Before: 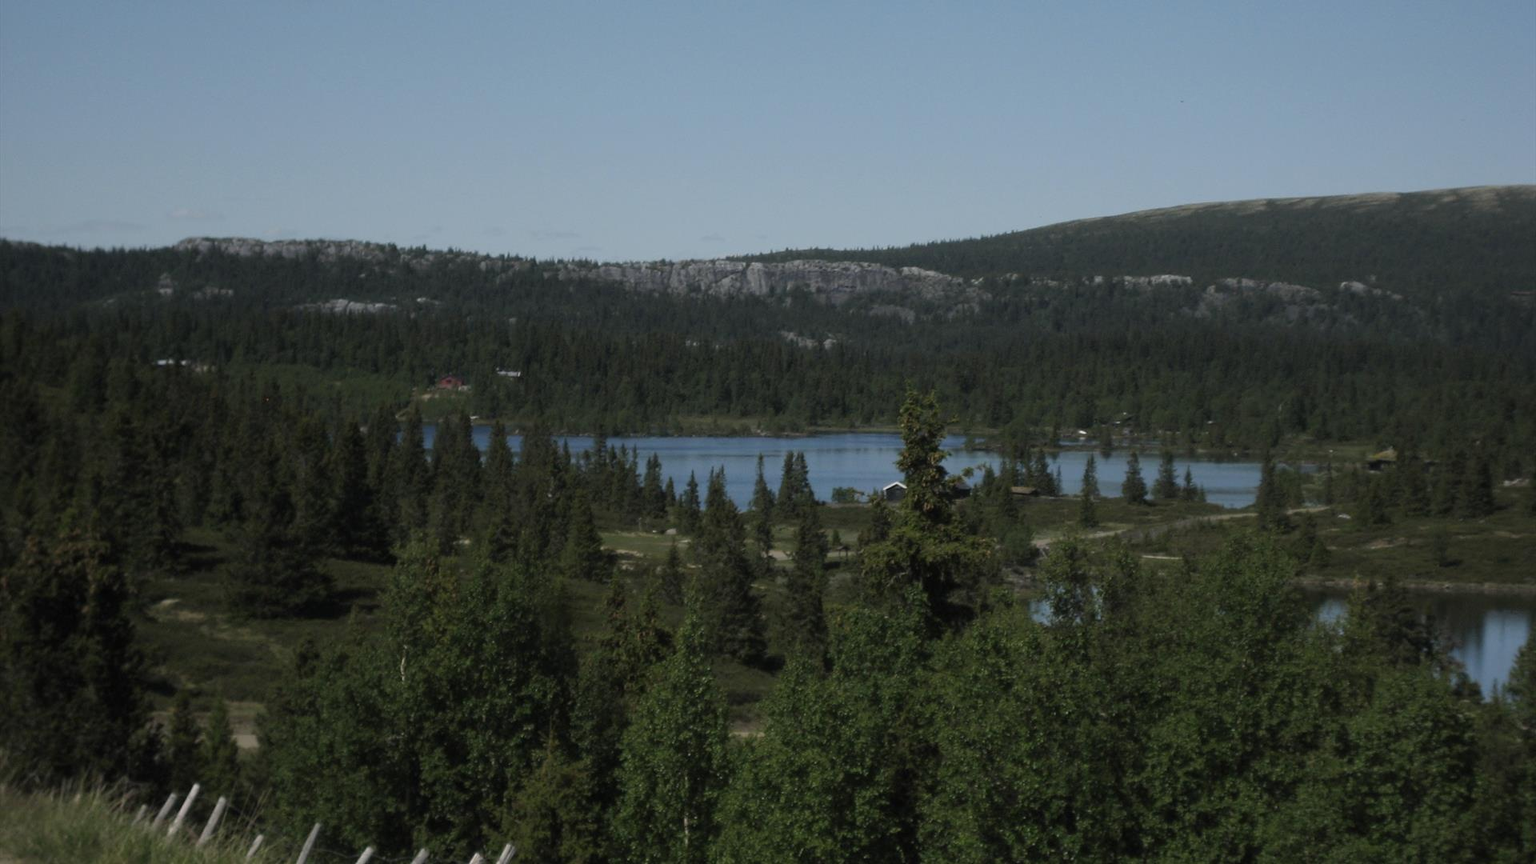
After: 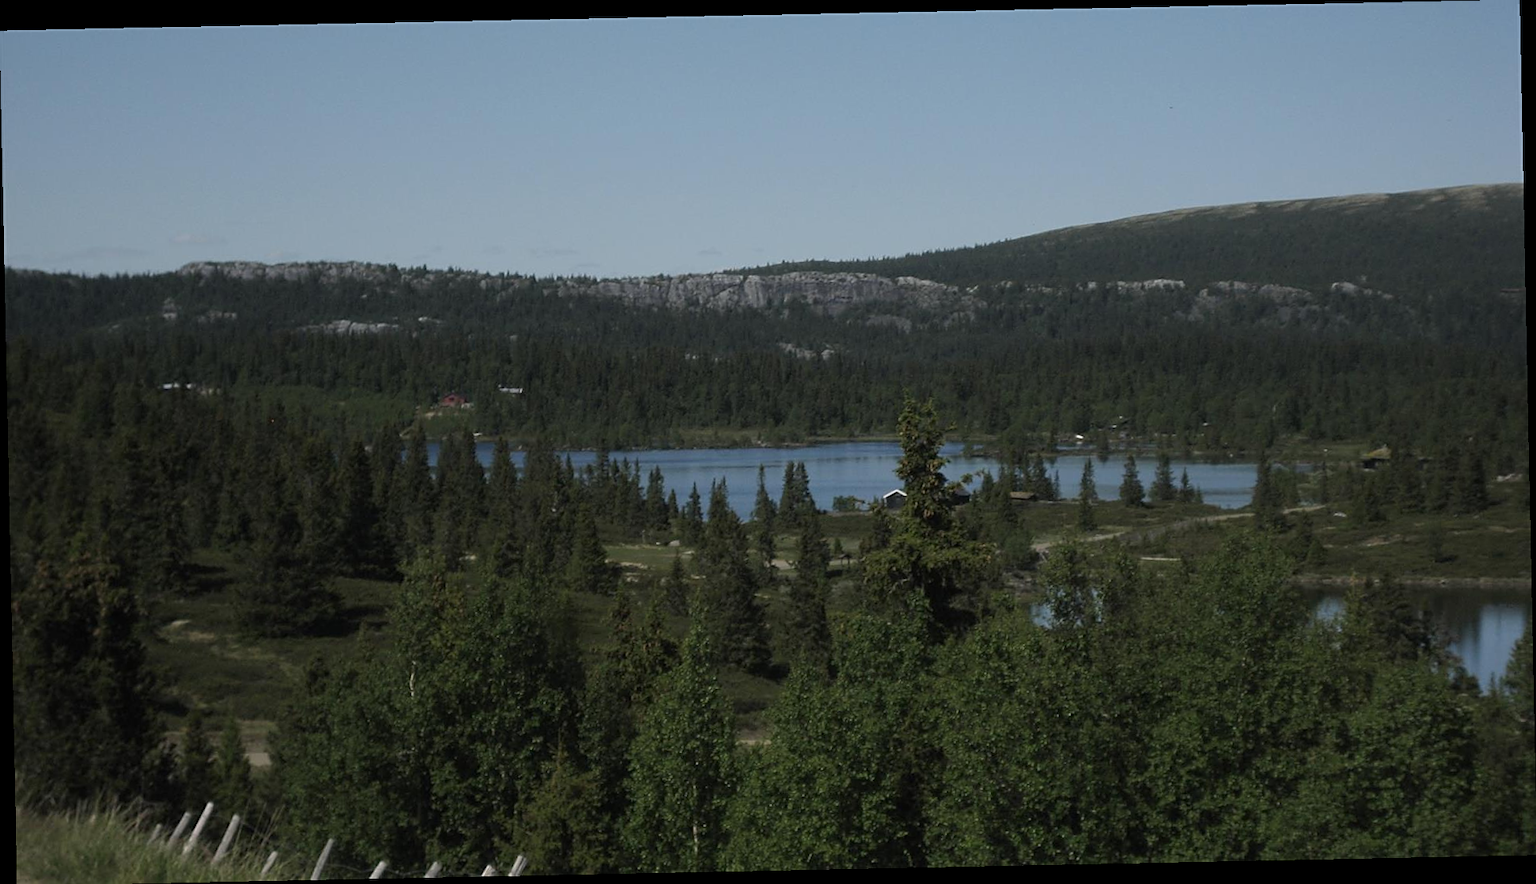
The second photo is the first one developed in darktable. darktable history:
sharpen: amount 0.478
rotate and perspective: rotation -1.17°, automatic cropping off
